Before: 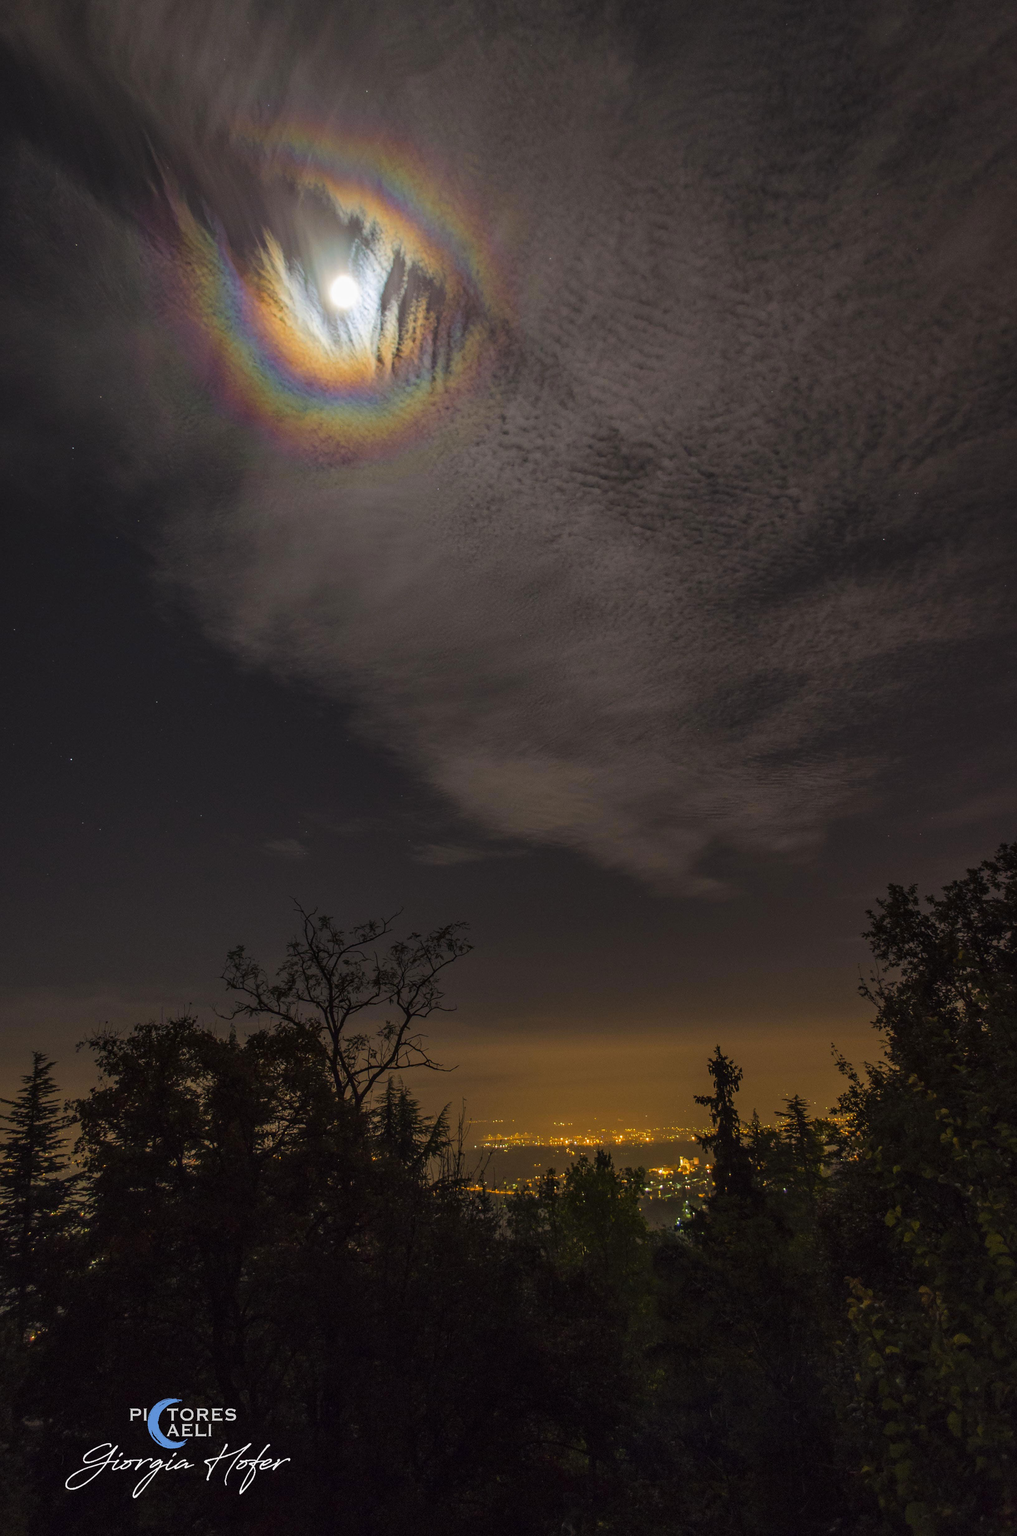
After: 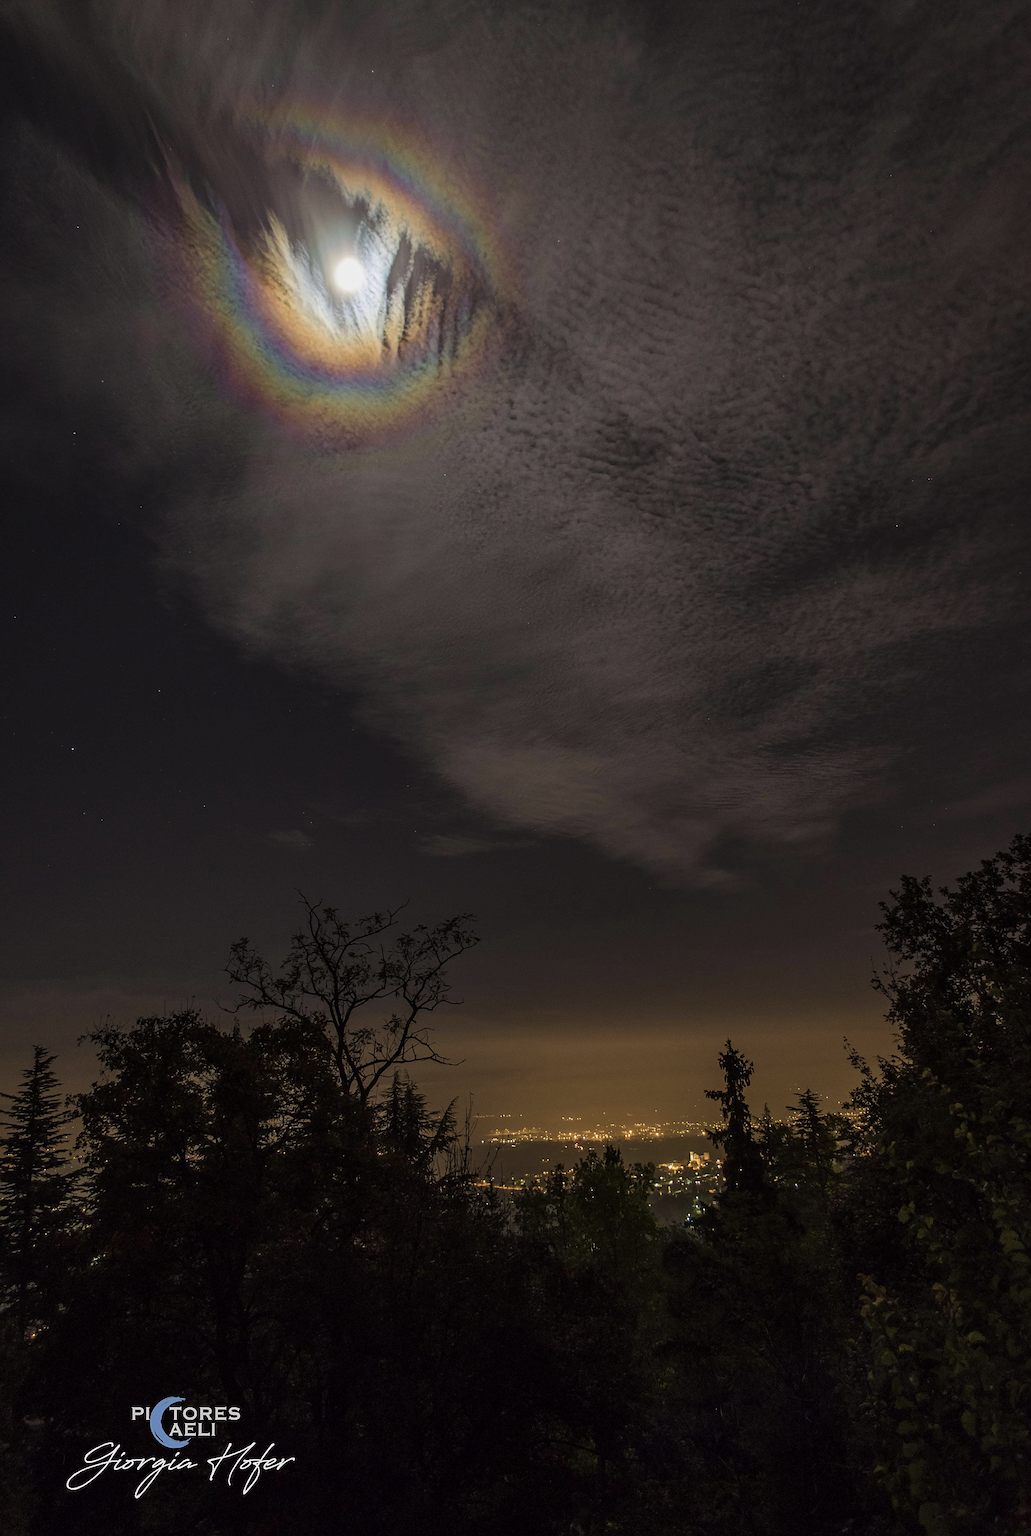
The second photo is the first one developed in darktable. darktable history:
exposure: black level correction 0.001, exposure -0.201 EV, compensate exposure bias true, compensate highlight preservation false
velvia: on, module defaults
crop: top 1.398%, right 0.052%
sharpen: amount 0.496
contrast brightness saturation: contrast 0.098, saturation -0.36
